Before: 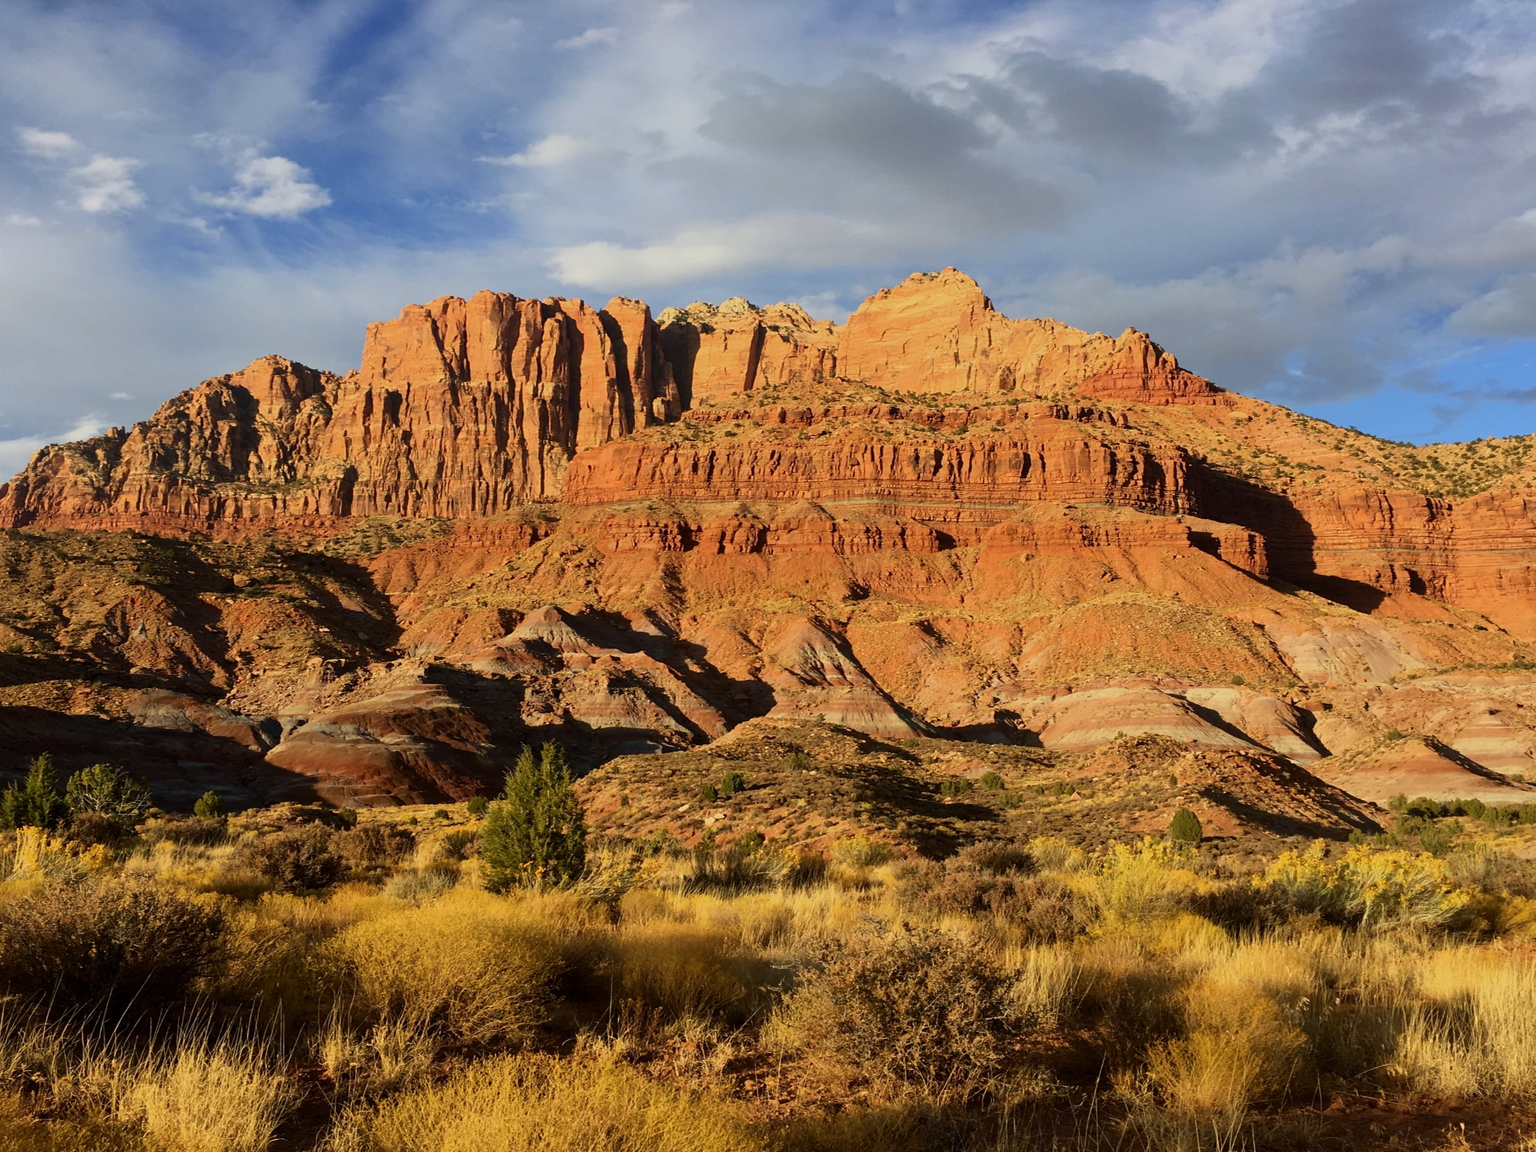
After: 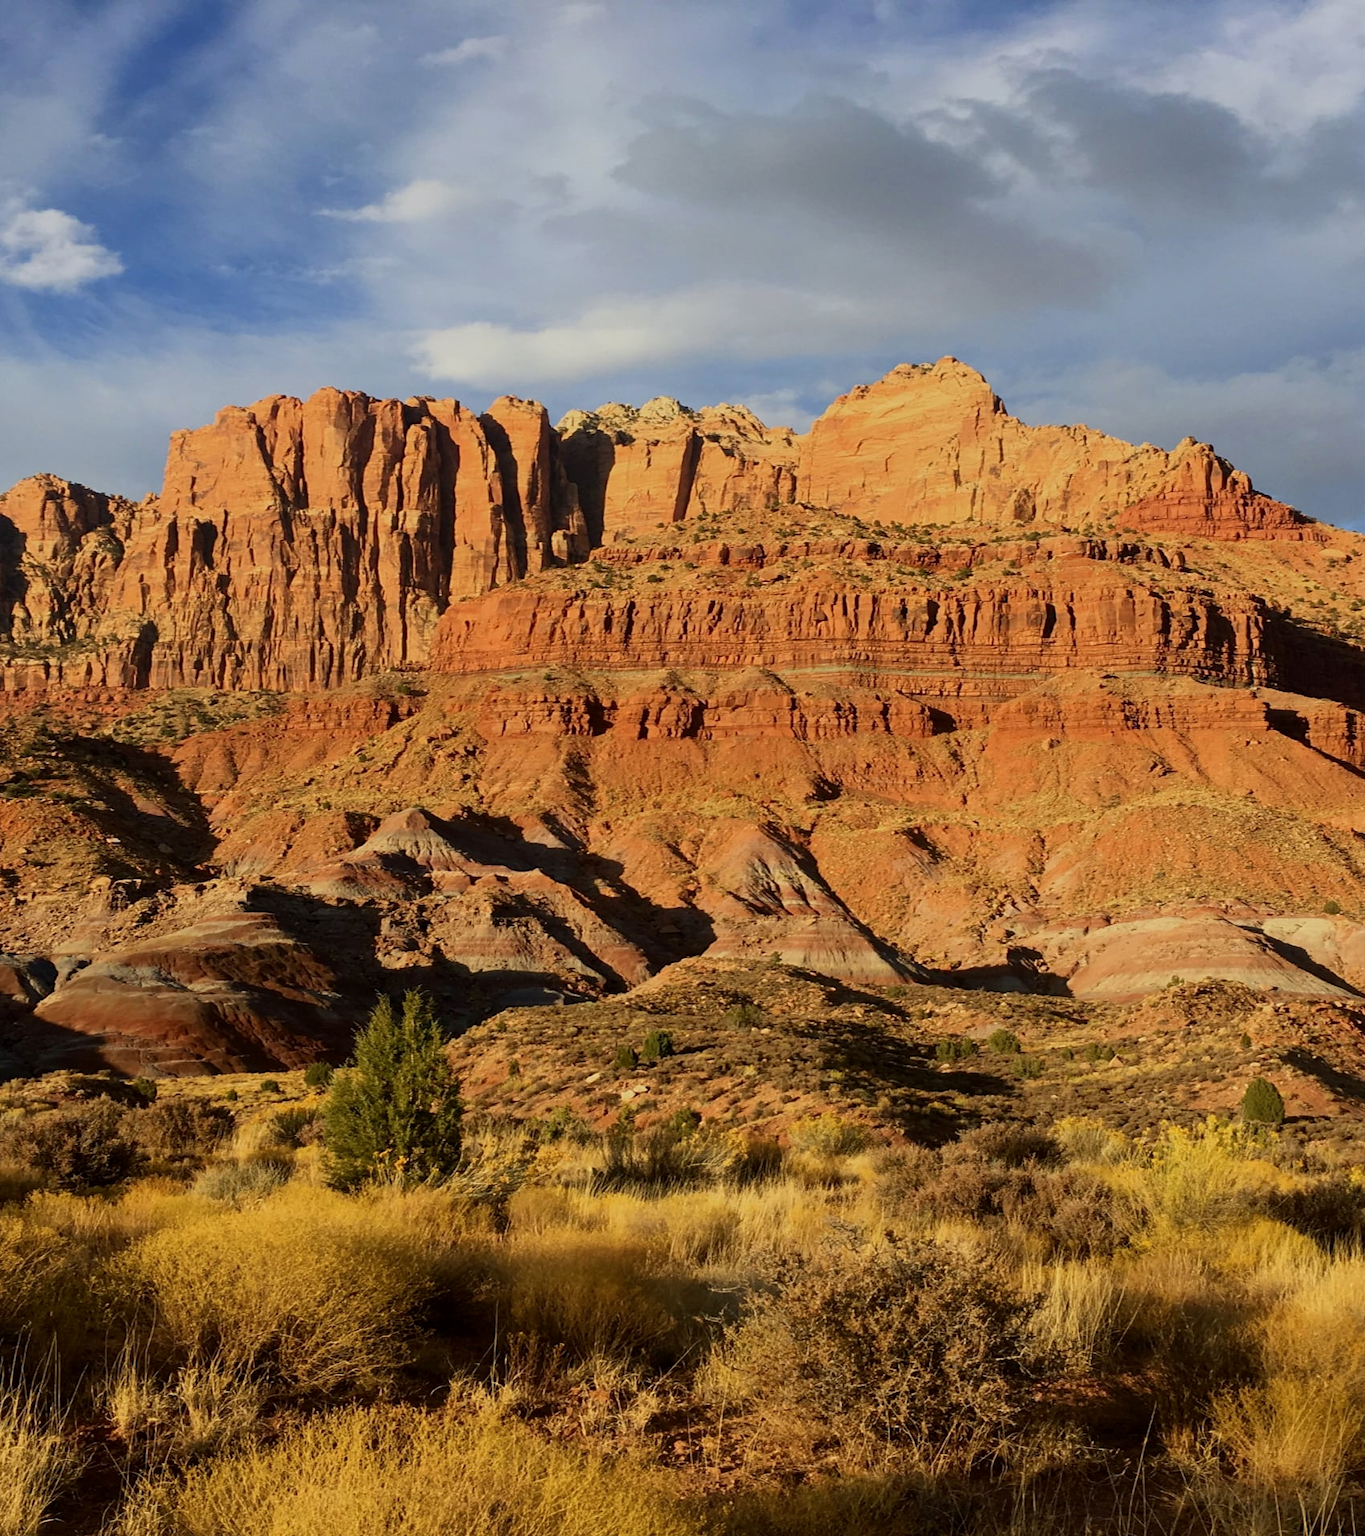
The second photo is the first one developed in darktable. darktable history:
exposure: black level correction 0.001, exposure -0.124 EV, compensate exposure bias true, compensate highlight preservation false
crop and rotate: left 15.598%, right 17.725%
